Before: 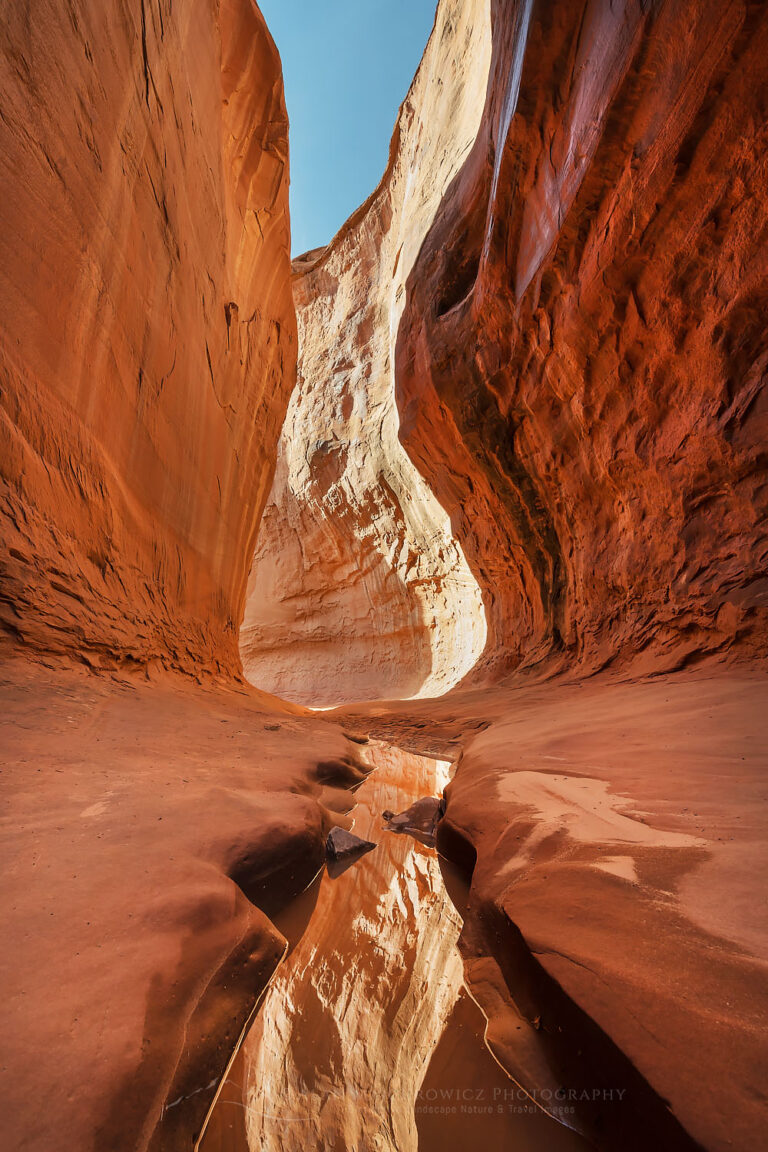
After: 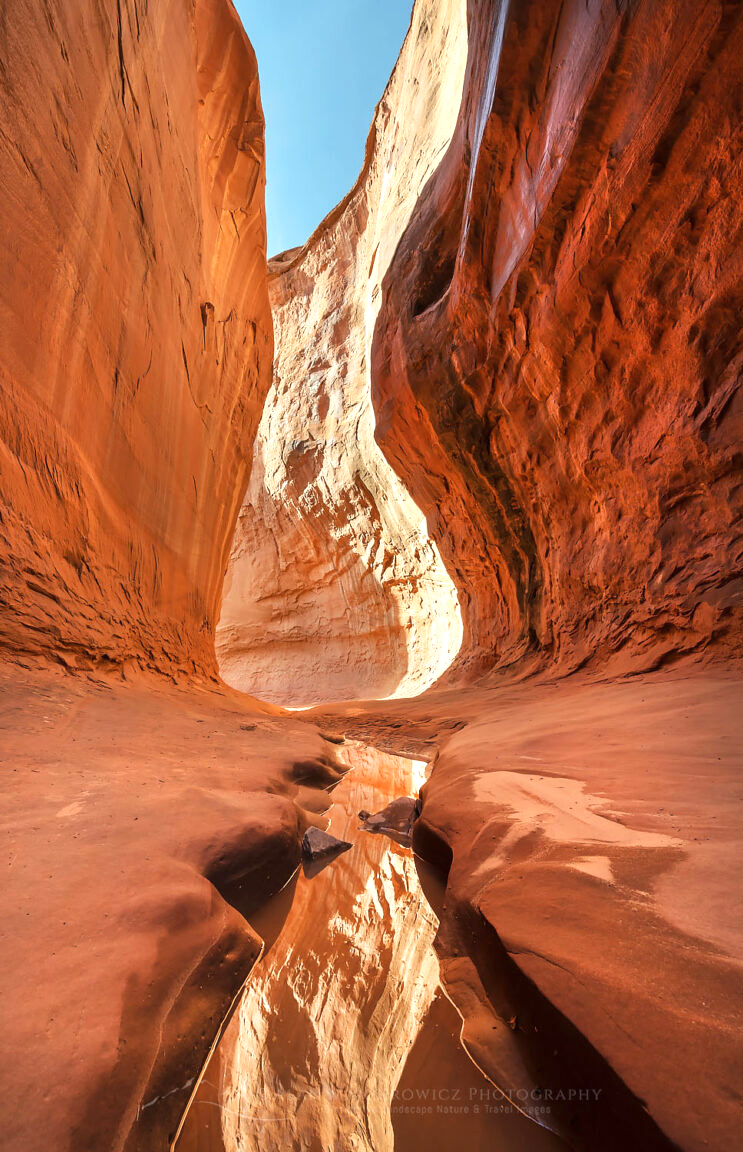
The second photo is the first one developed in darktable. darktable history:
crop and rotate: left 3.238%
exposure: exposure 0.507 EV, compensate highlight preservation false
